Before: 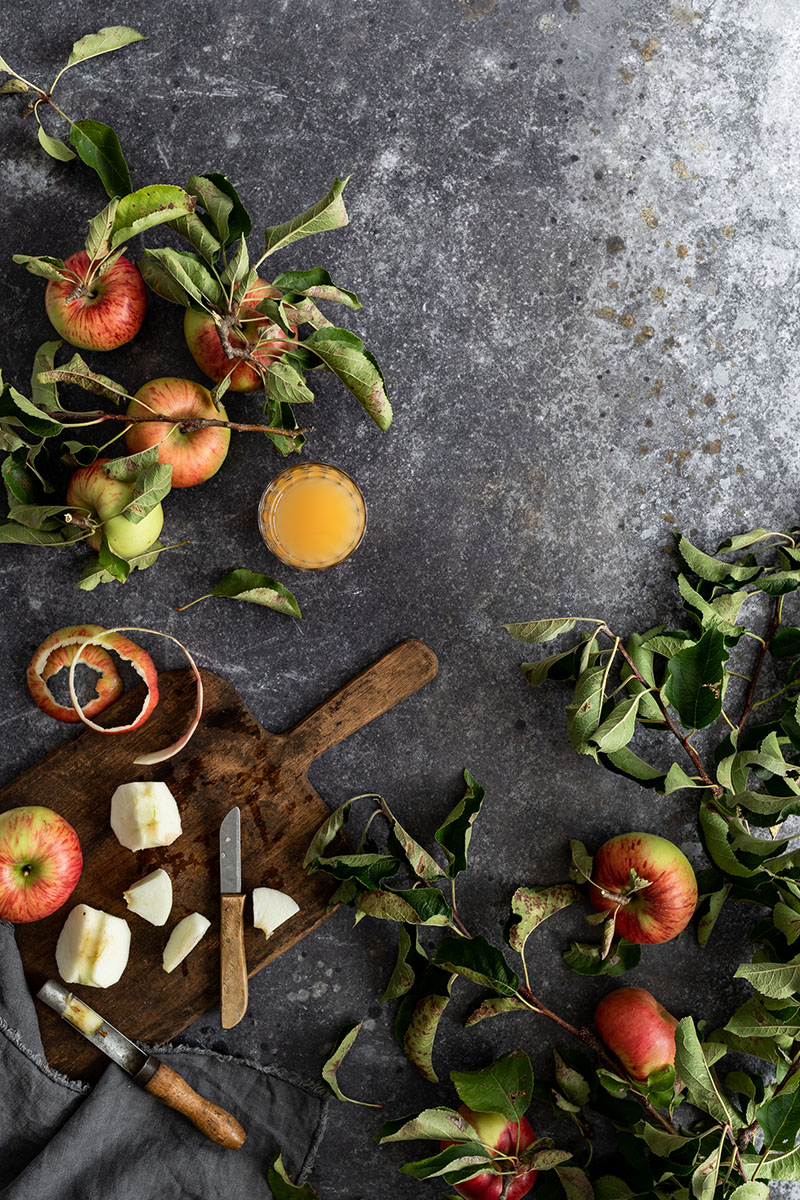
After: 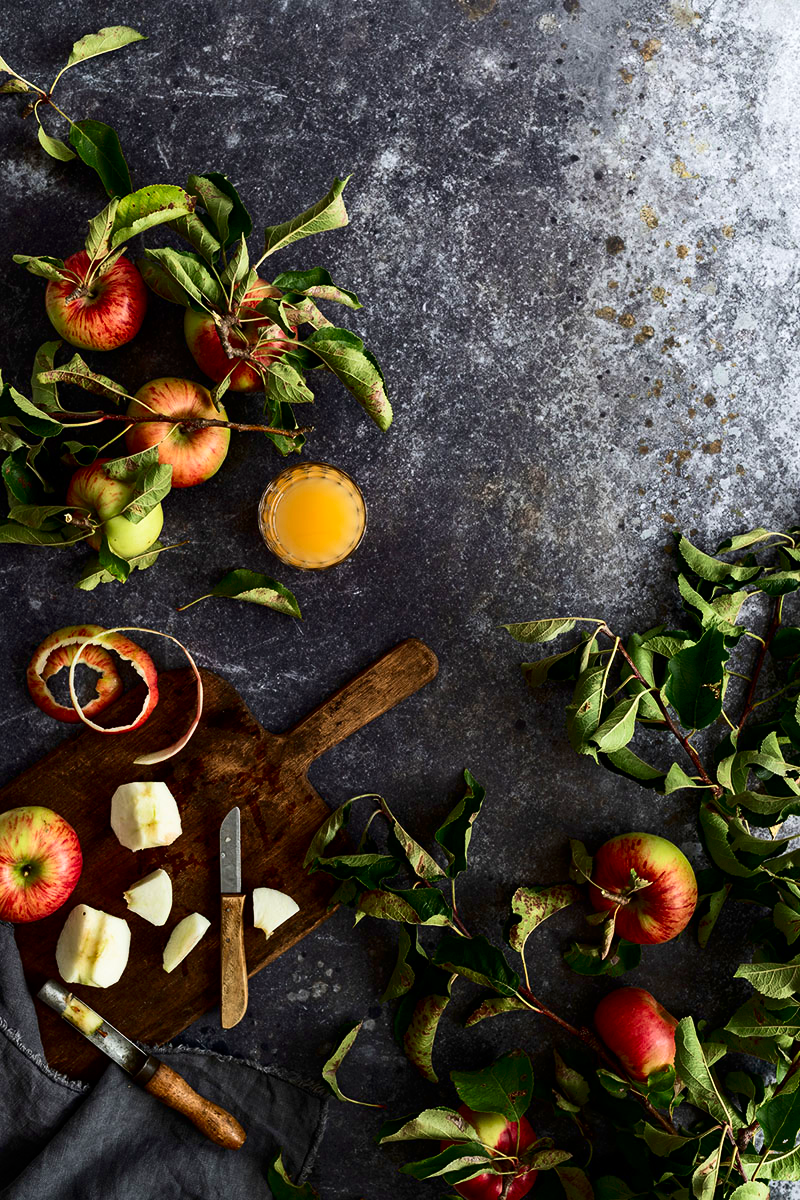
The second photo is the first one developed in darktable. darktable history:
contrast brightness saturation: contrast 0.21, brightness -0.11, saturation 0.21
velvia: on, module defaults
